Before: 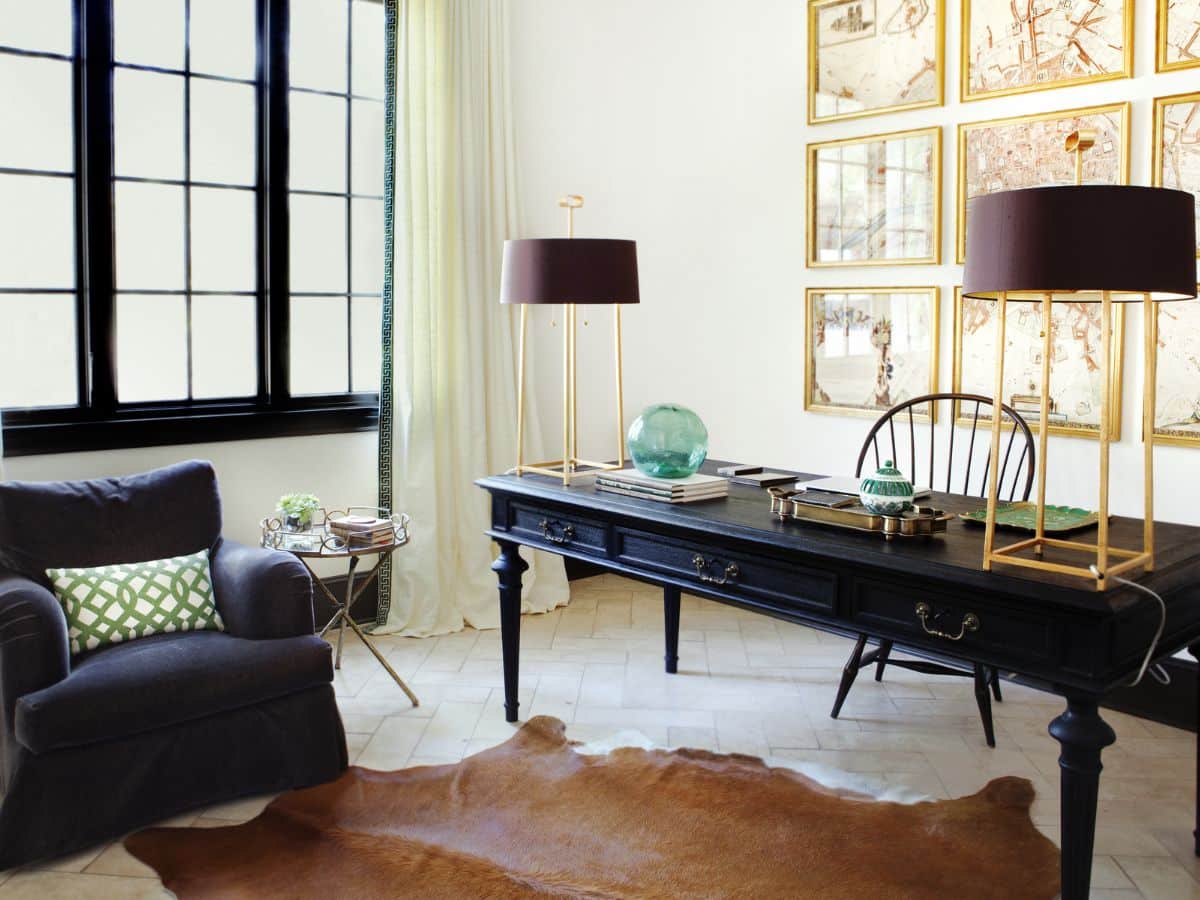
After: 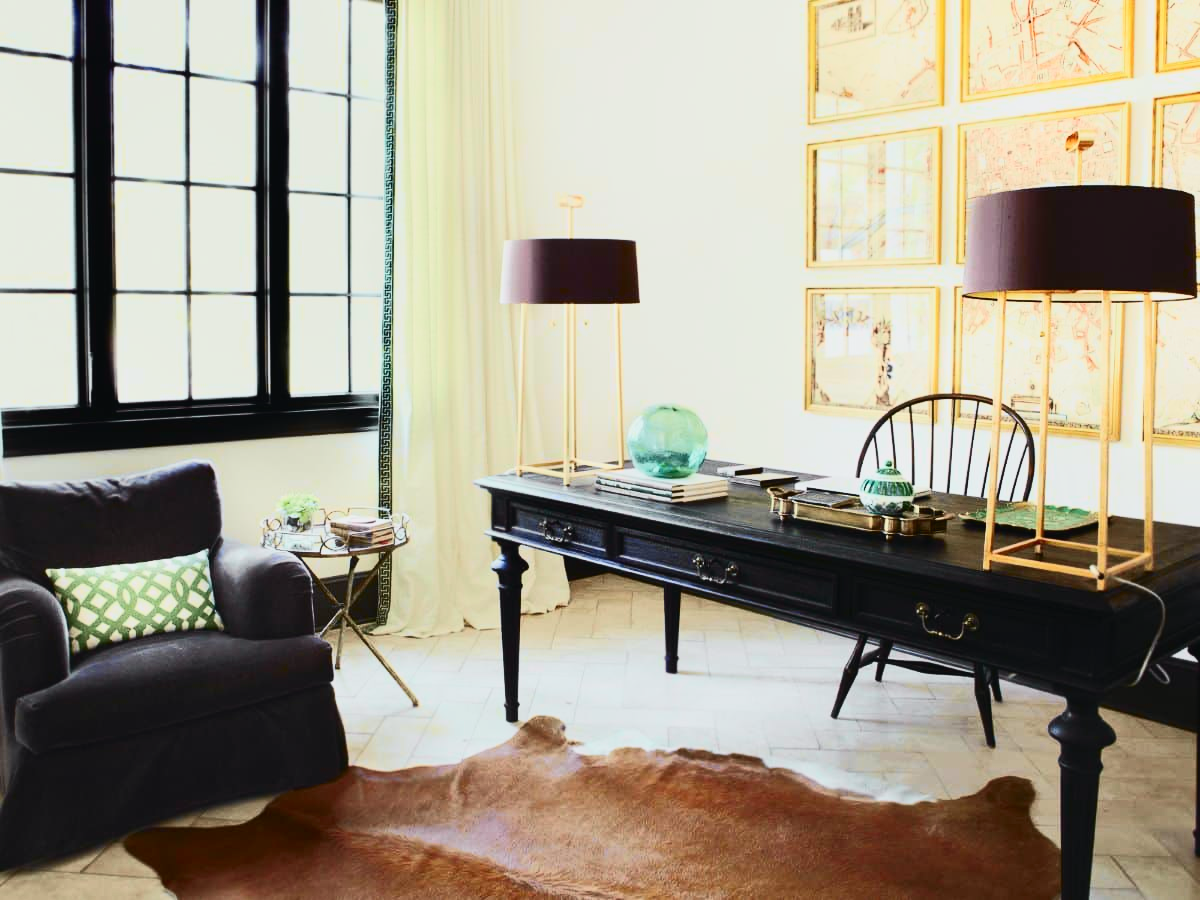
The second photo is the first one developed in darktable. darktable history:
contrast brightness saturation: contrast 0.22
tone curve: curves: ch0 [(0, 0.026) (0.181, 0.223) (0.405, 0.46) (0.456, 0.528) (0.634, 0.728) (0.877, 0.89) (0.984, 0.935)]; ch1 [(0, 0) (0.443, 0.43) (0.492, 0.488) (0.566, 0.579) (0.595, 0.625) (0.65, 0.657) (0.696, 0.725) (1, 1)]; ch2 [(0, 0) (0.33, 0.301) (0.421, 0.443) (0.447, 0.489) (0.495, 0.494) (0.537, 0.57) (0.586, 0.591) (0.663, 0.686) (1, 1)], color space Lab, independent channels, preserve colors none
